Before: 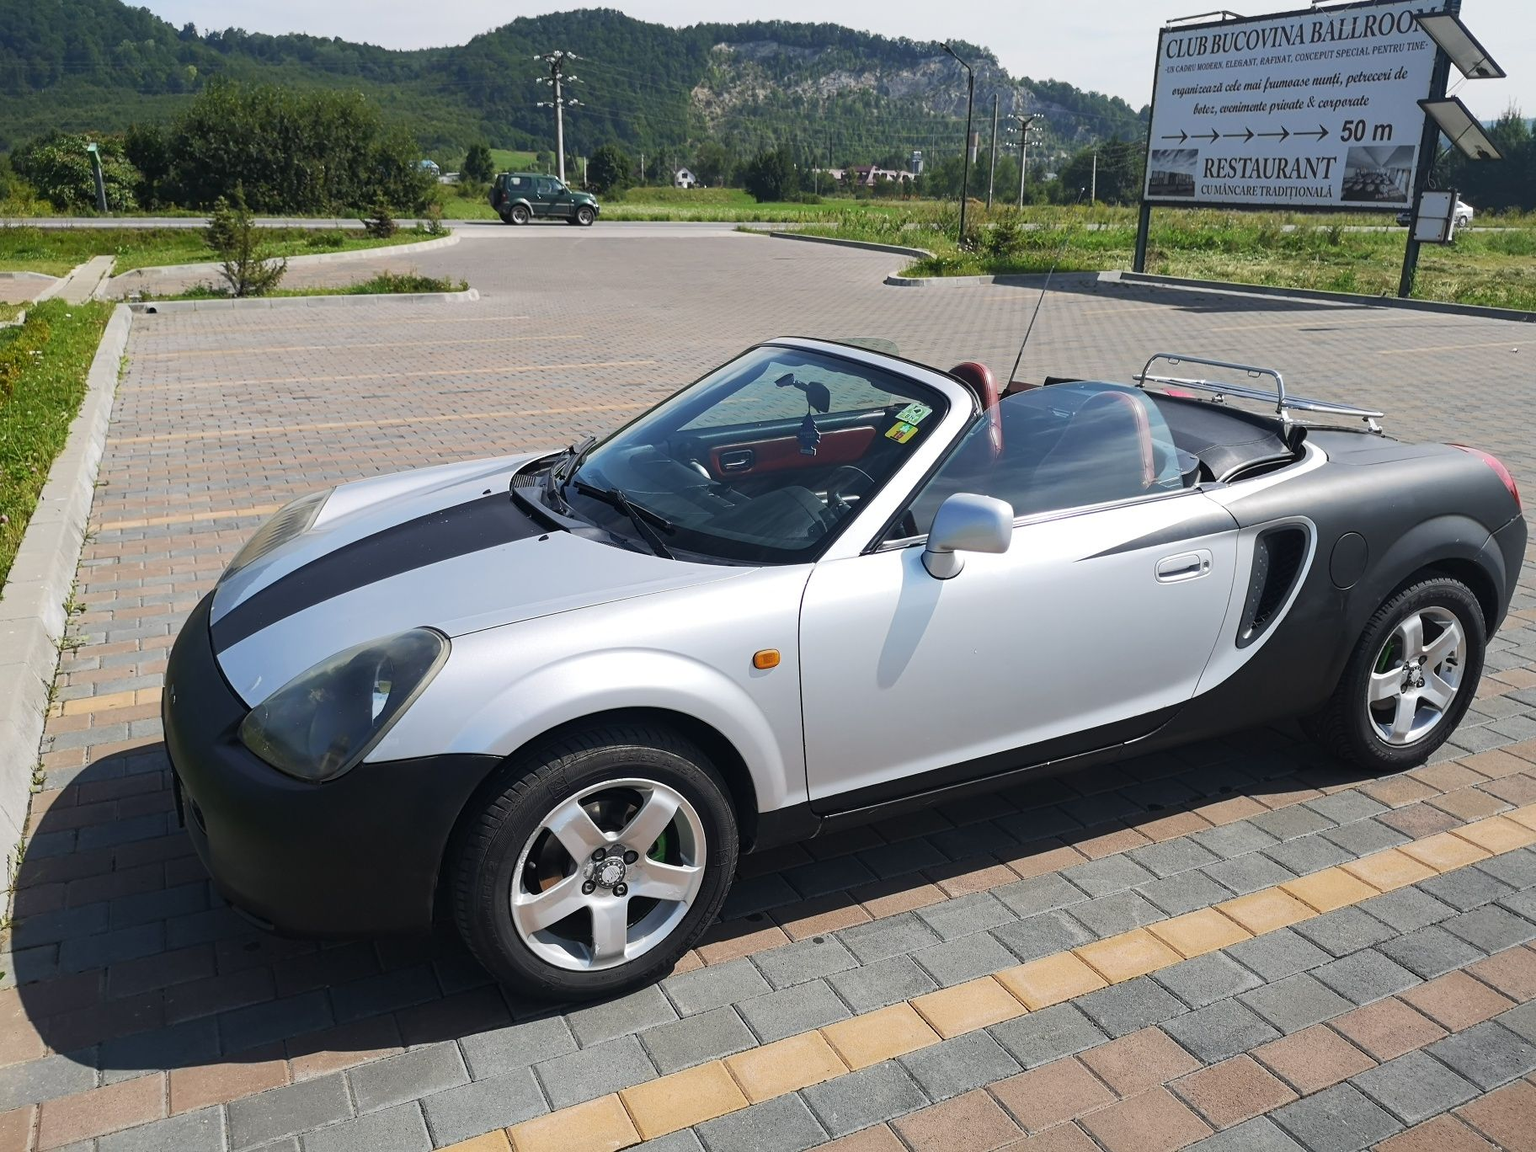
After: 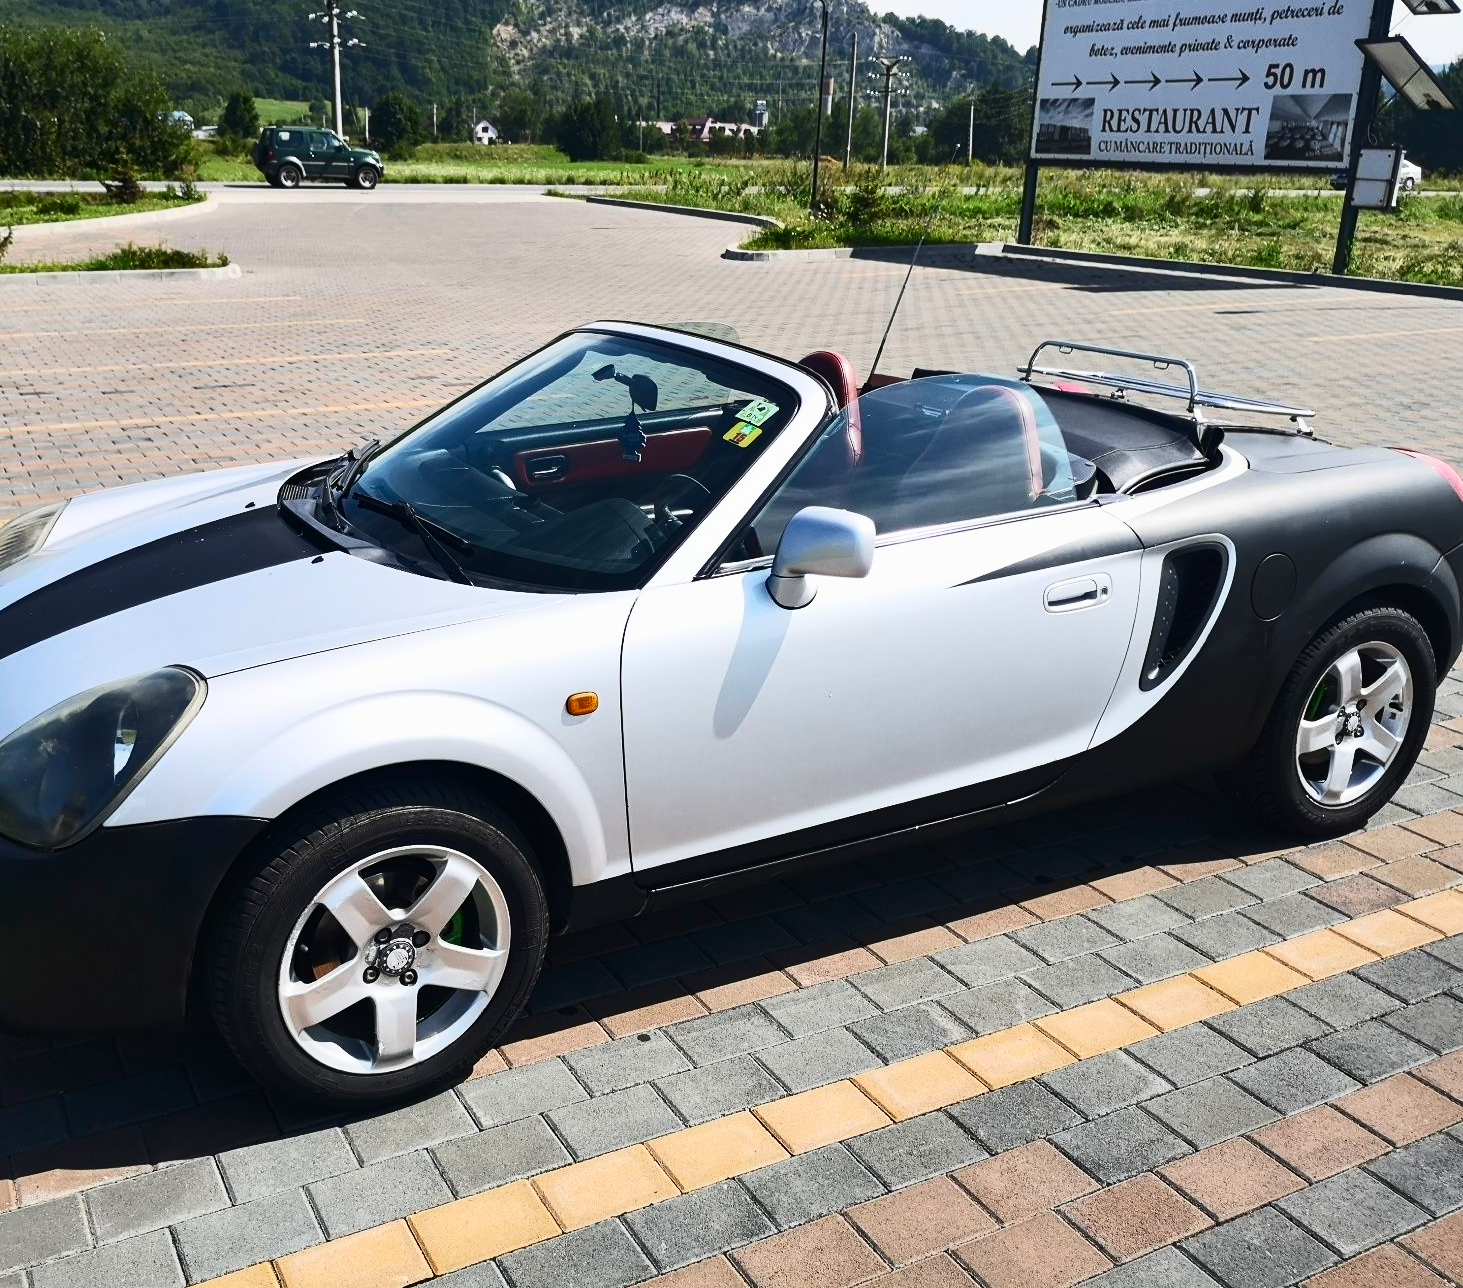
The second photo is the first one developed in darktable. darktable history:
exposure: exposure -0.155 EV, compensate highlight preservation false
shadows and highlights: shadows 40.05, highlights -55.06, low approximation 0.01, soften with gaussian
crop and rotate: left 17.986%, top 5.834%, right 1.755%
contrast brightness saturation: contrast 0.408, brightness 0.11, saturation 0.211
